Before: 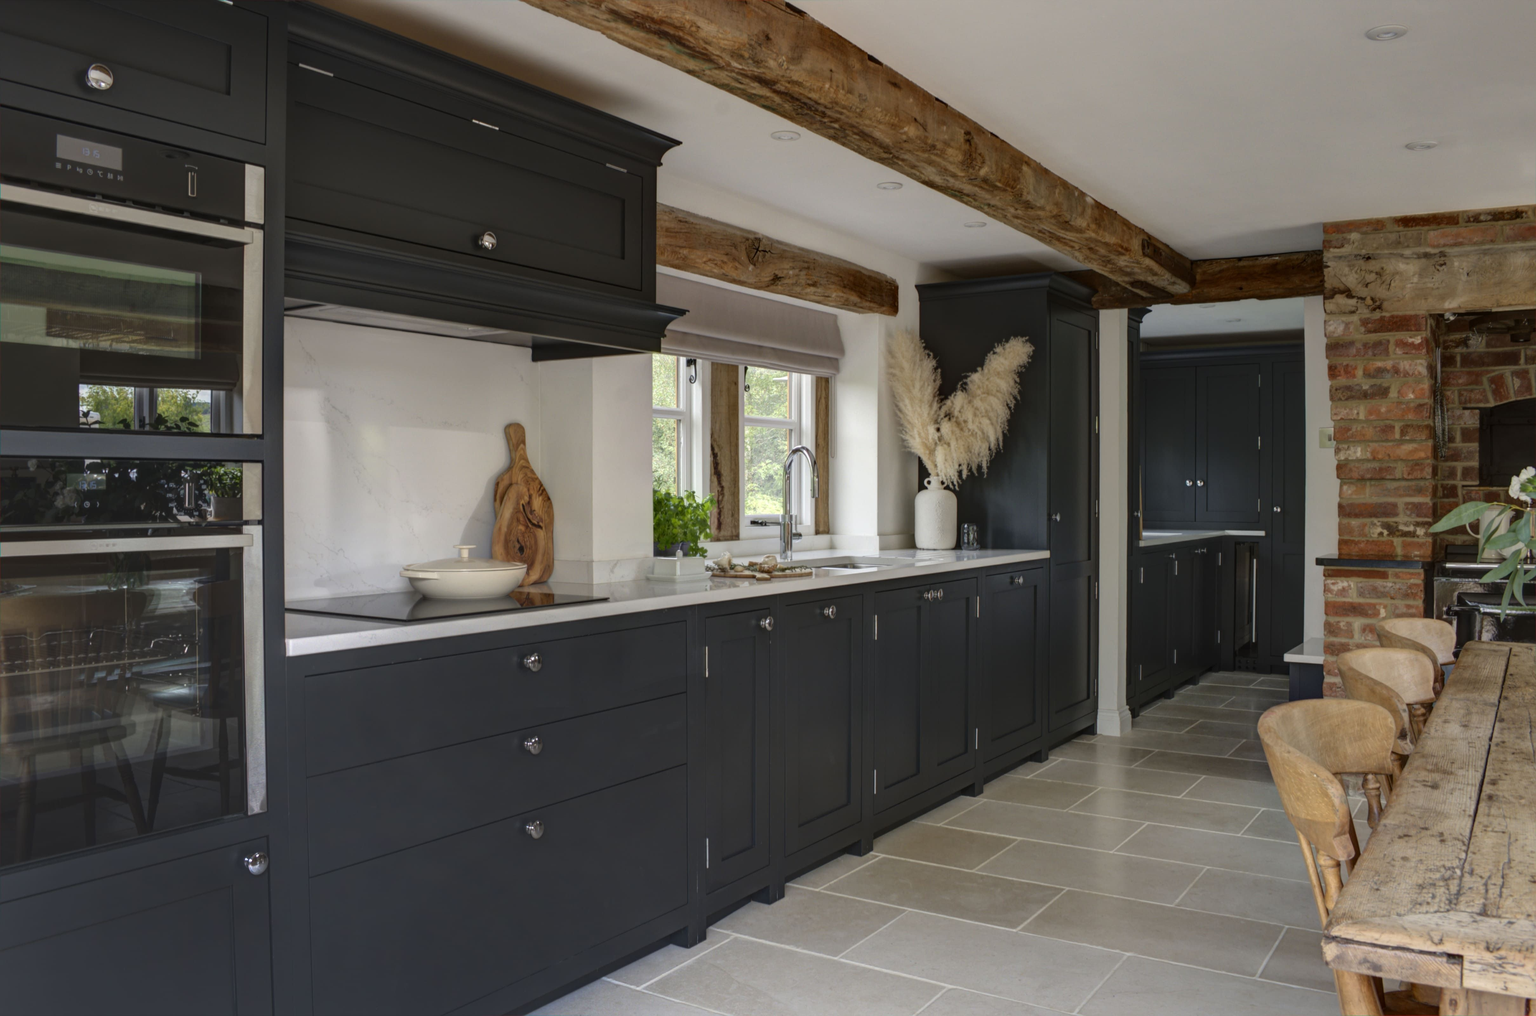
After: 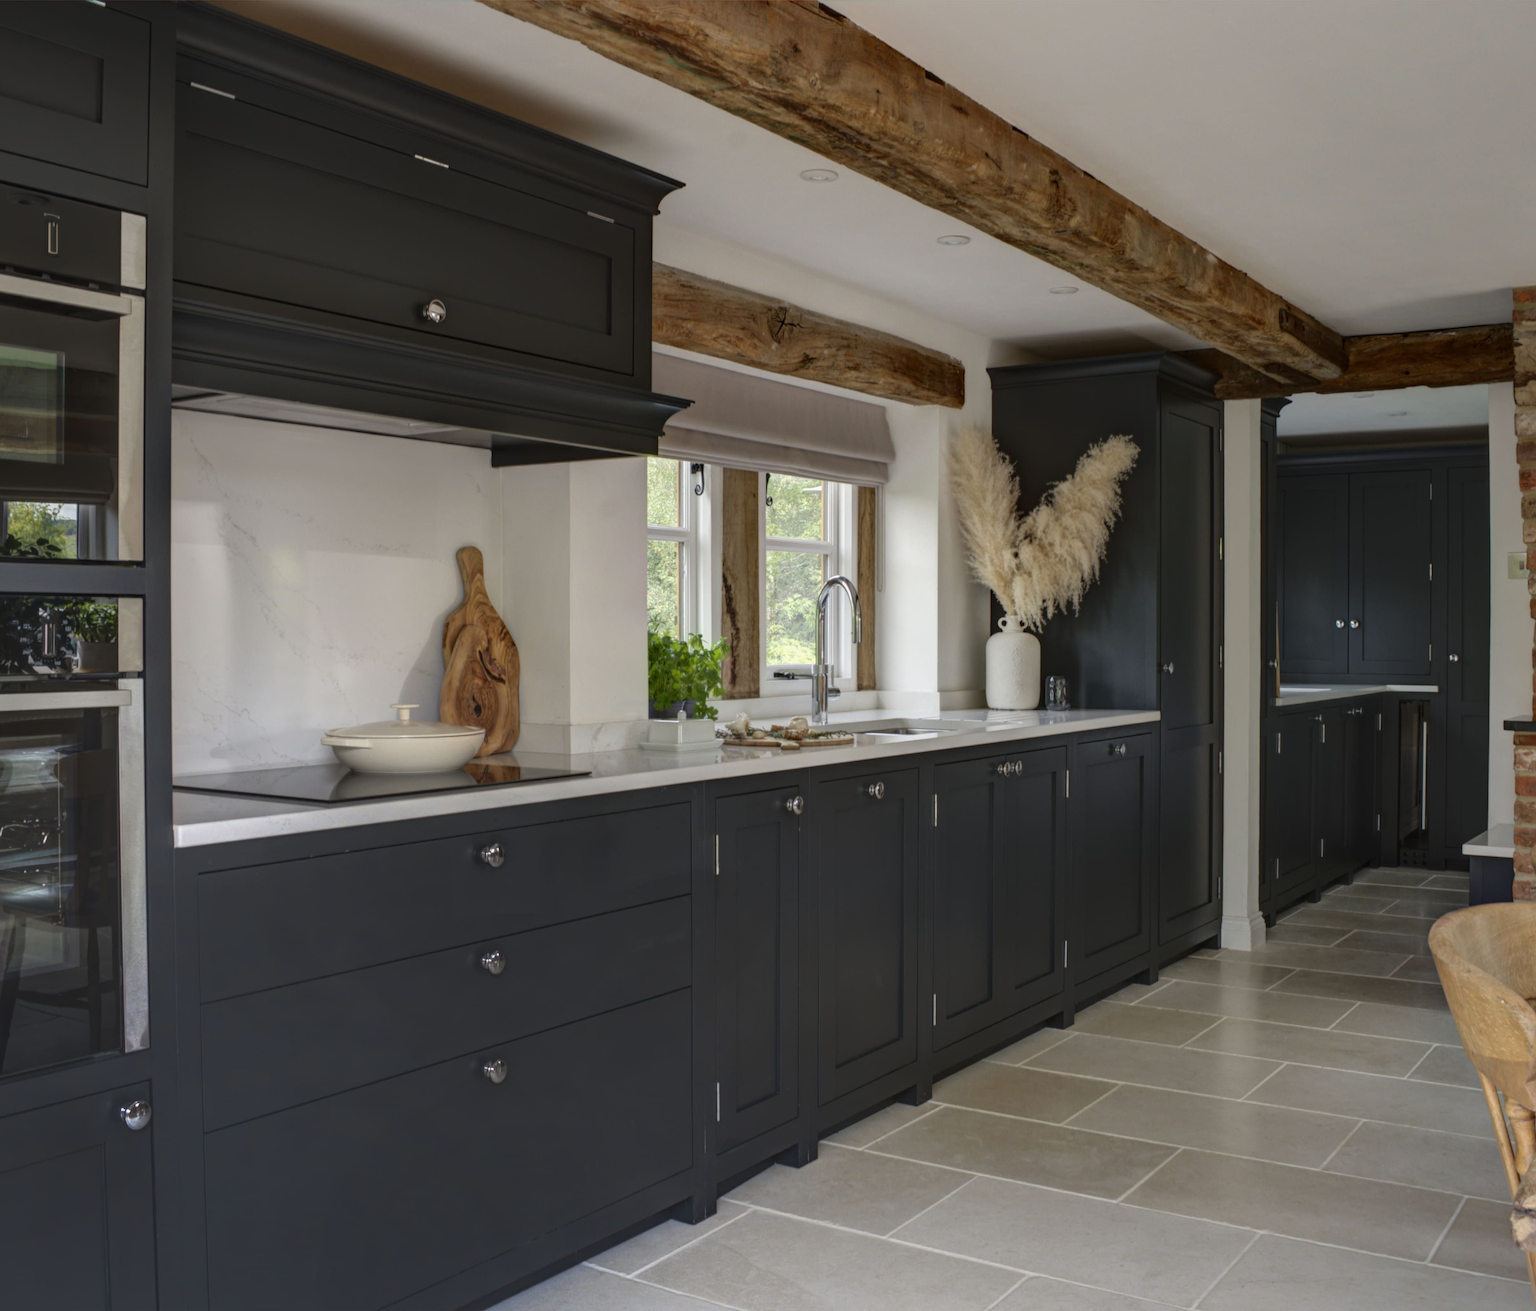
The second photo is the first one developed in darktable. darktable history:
exposure: exposure -0.072 EV, compensate highlight preservation false
crop: left 9.88%, right 12.664%
